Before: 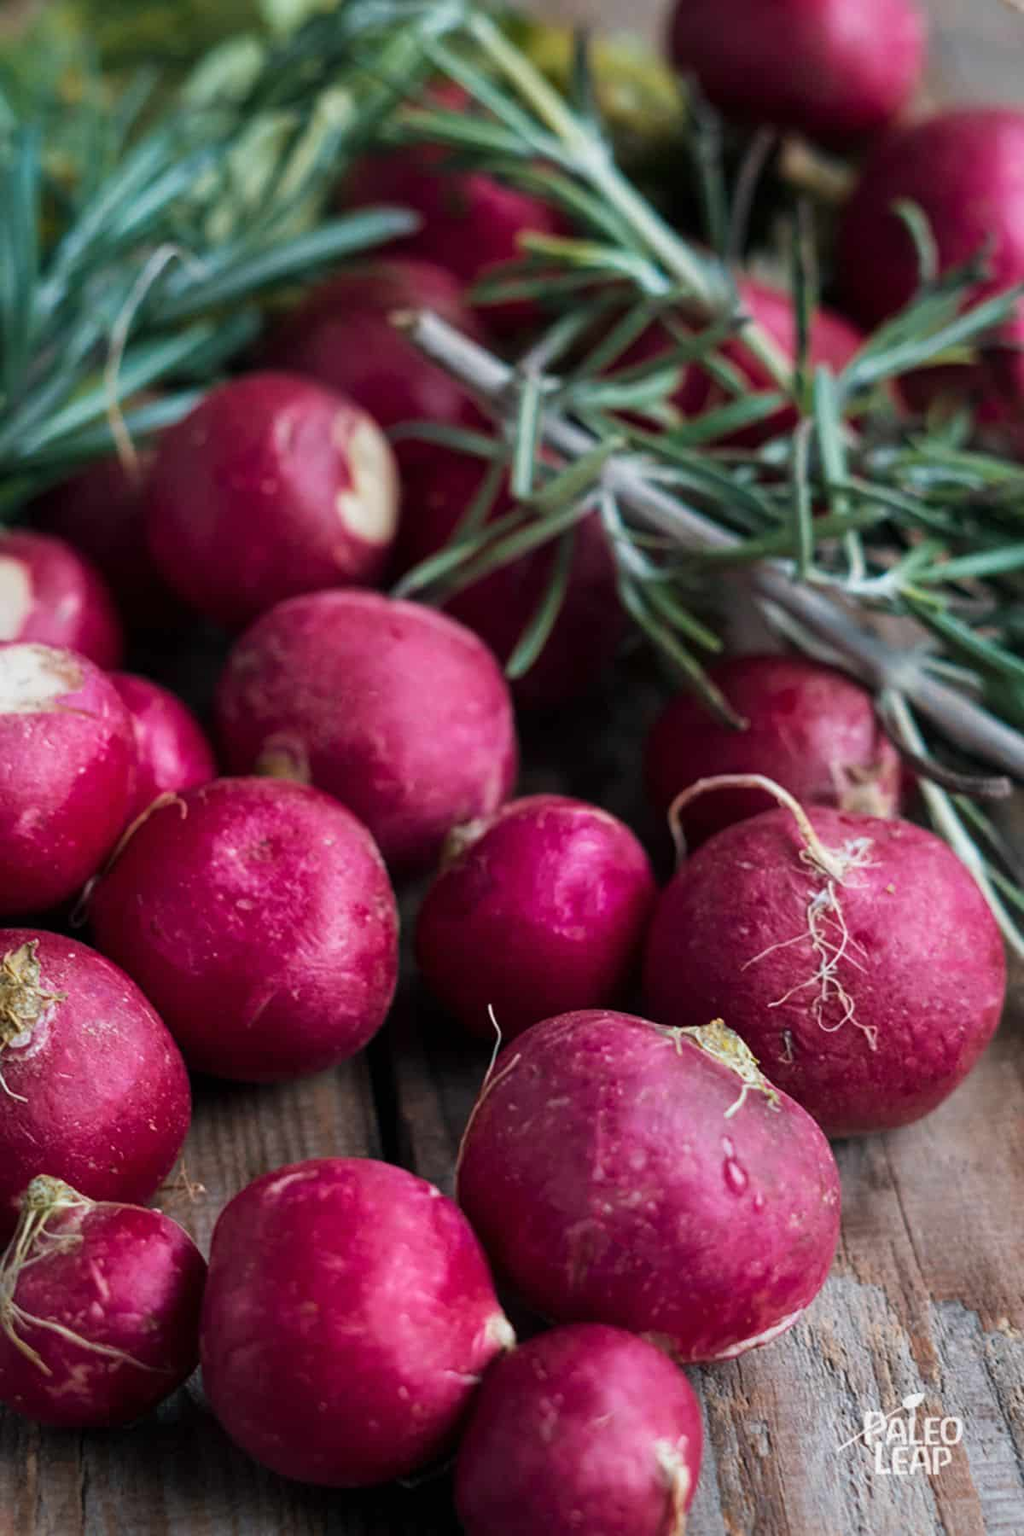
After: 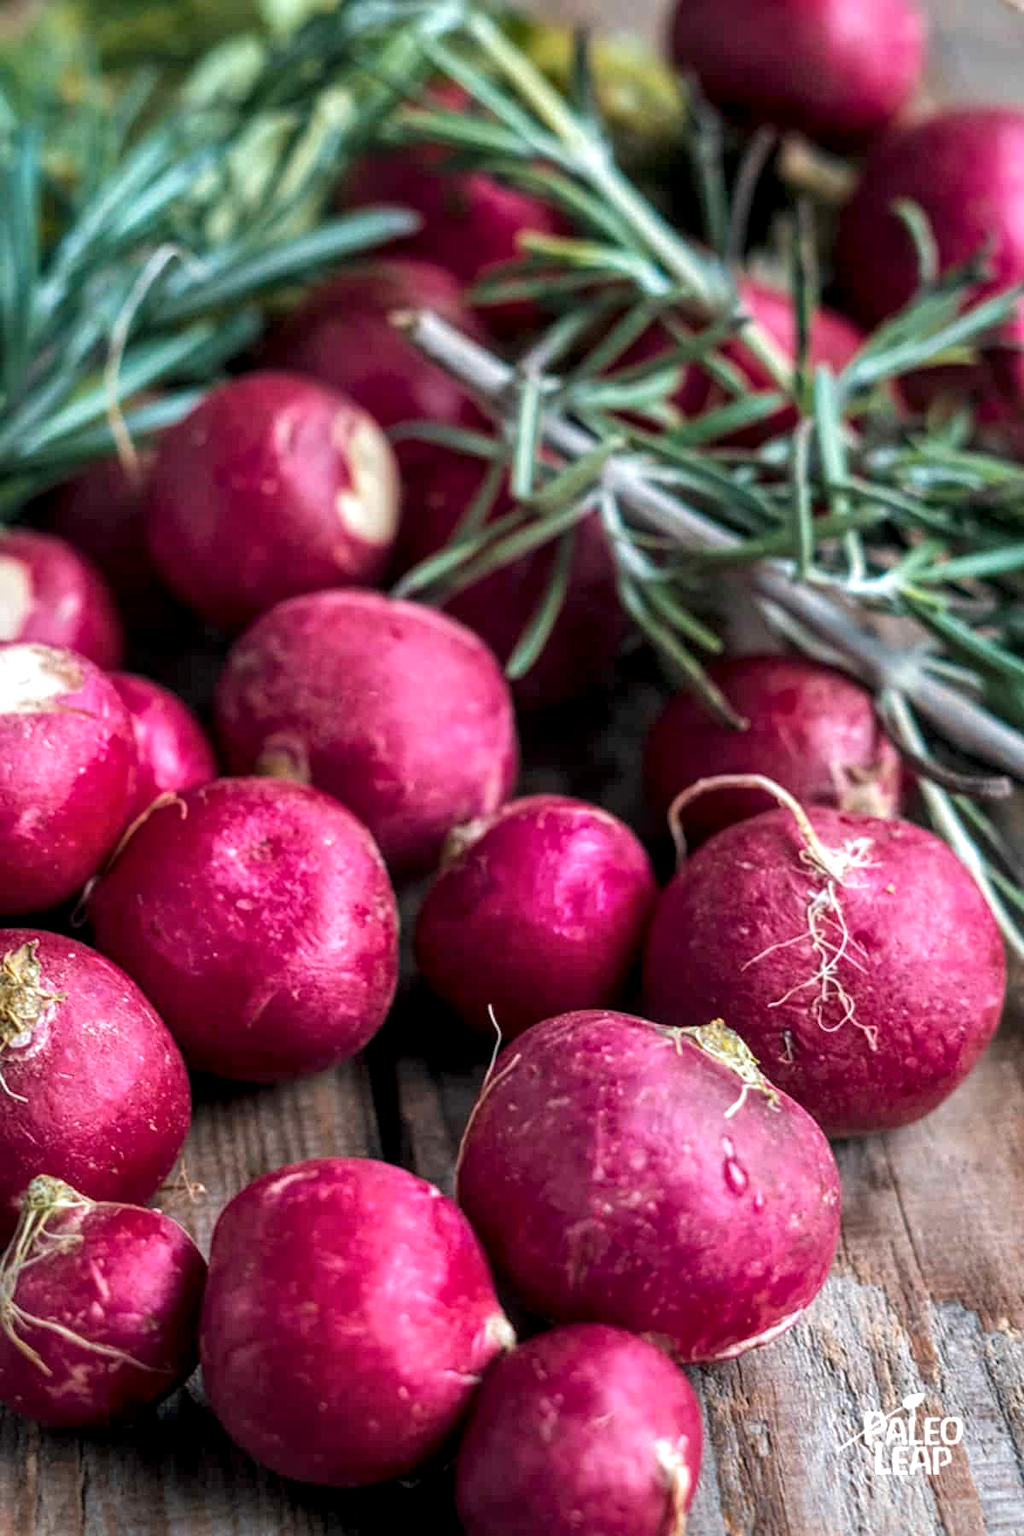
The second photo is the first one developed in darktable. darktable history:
shadows and highlights: shadows 24.82, white point adjustment -2.83, highlights -29.89
local contrast: highlights 61%, detail 143%, midtone range 0.424
exposure: exposure 0.562 EV, compensate highlight preservation false
